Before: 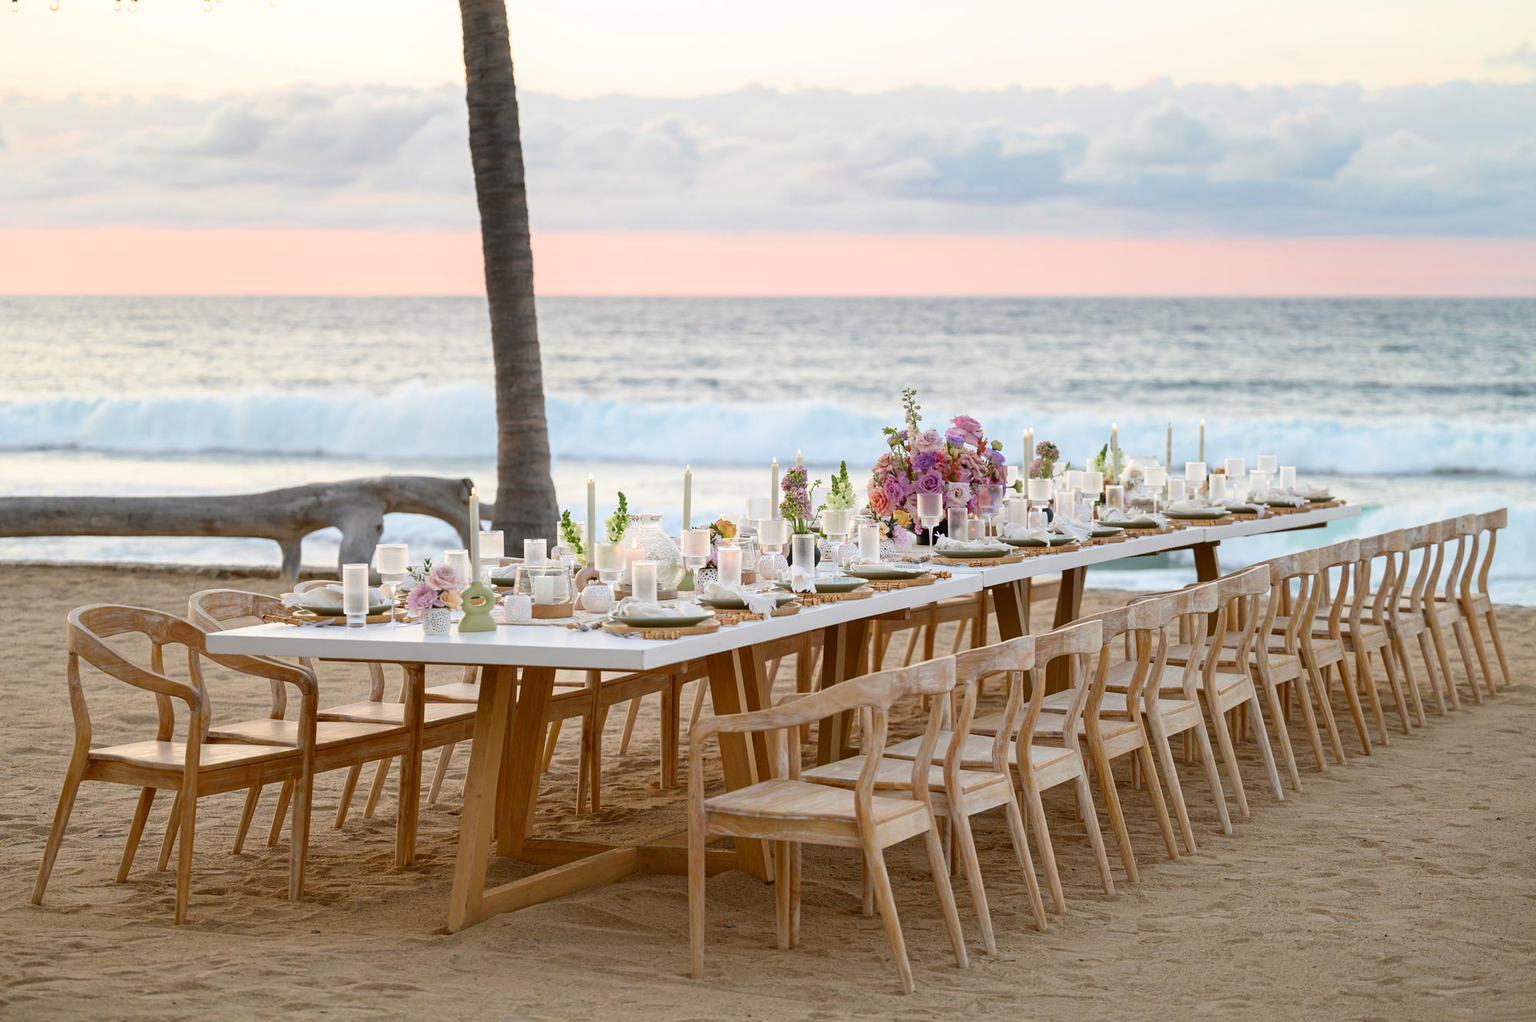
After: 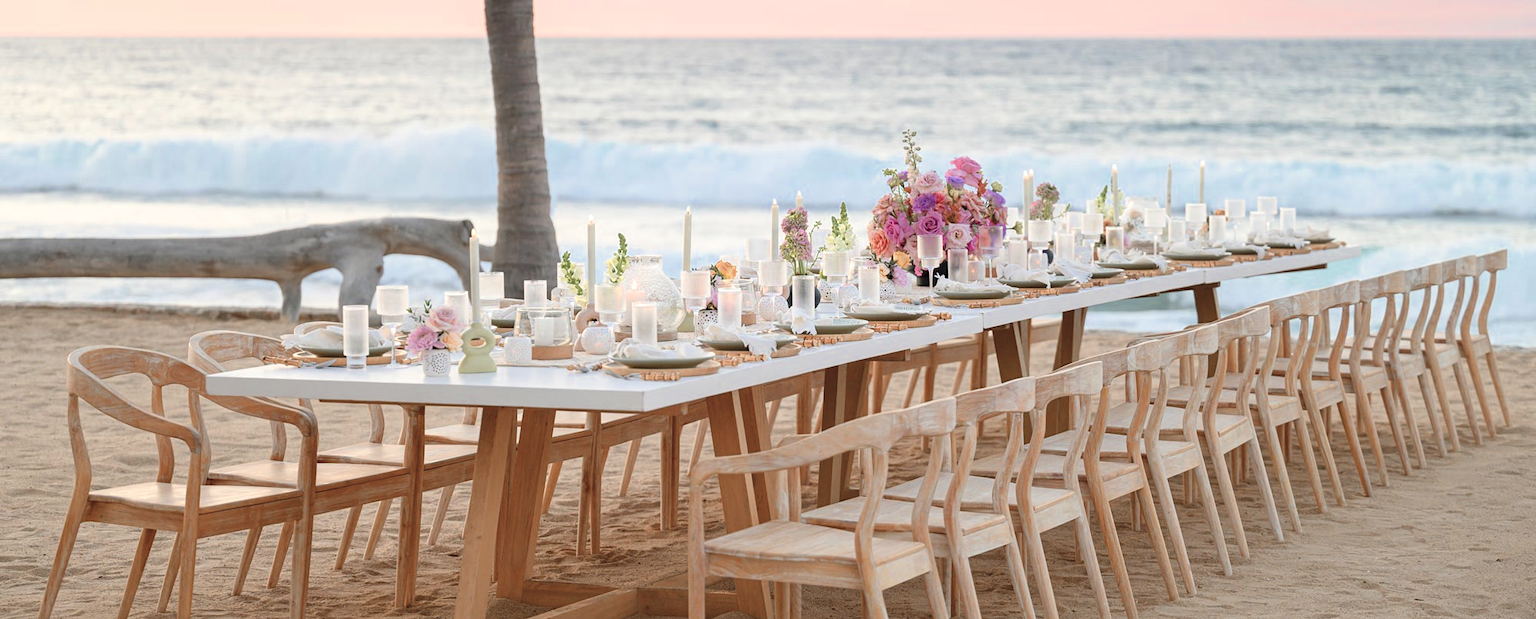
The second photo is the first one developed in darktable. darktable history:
contrast brightness saturation: brightness 0.15
crop and rotate: top 25.357%, bottom 13.942%
color zones: curves: ch0 [(0, 0.473) (0.001, 0.473) (0.226, 0.548) (0.4, 0.589) (0.525, 0.54) (0.728, 0.403) (0.999, 0.473) (1, 0.473)]; ch1 [(0, 0.619) (0.001, 0.619) (0.234, 0.388) (0.4, 0.372) (0.528, 0.422) (0.732, 0.53) (0.999, 0.619) (1, 0.619)]; ch2 [(0, 0.547) (0.001, 0.547) (0.226, 0.45) (0.4, 0.525) (0.525, 0.585) (0.8, 0.511) (0.999, 0.547) (1, 0.547)]
